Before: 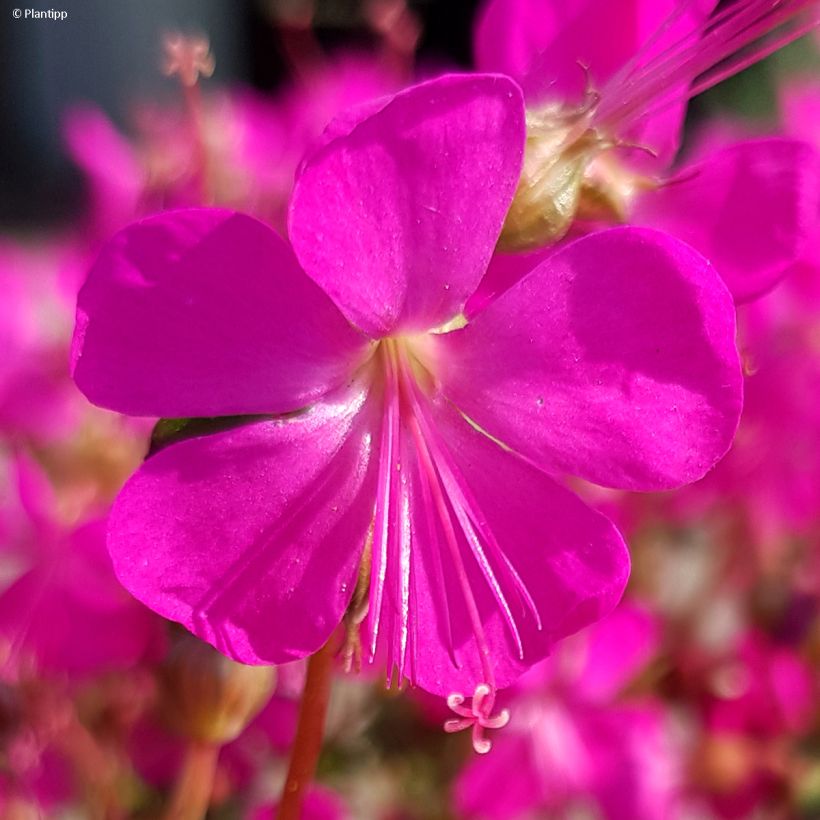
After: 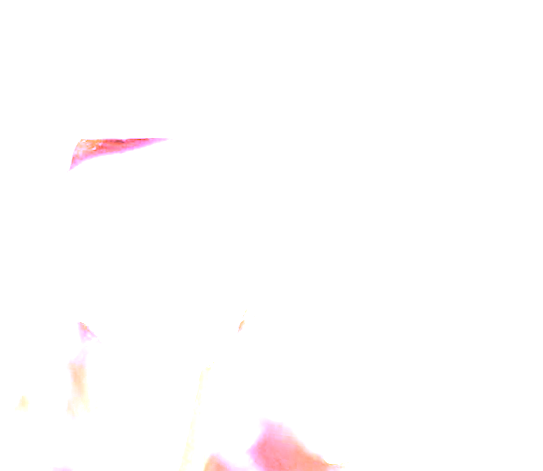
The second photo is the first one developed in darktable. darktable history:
contrast brightness saturation: contrast 0.1, saturation -0.36
rotate and perspective: rotation 1.69°, lens shift (vertical) -0.023, lens shift (horizontal) -0.291, crop left 0.025, crop right 0.988, crop top 0.092, crop bottom 0.842
white balance: red 8, blue 8
crop and rotate: angle -0.82°, left 3.85%, top 31.828%, right 27.992%
